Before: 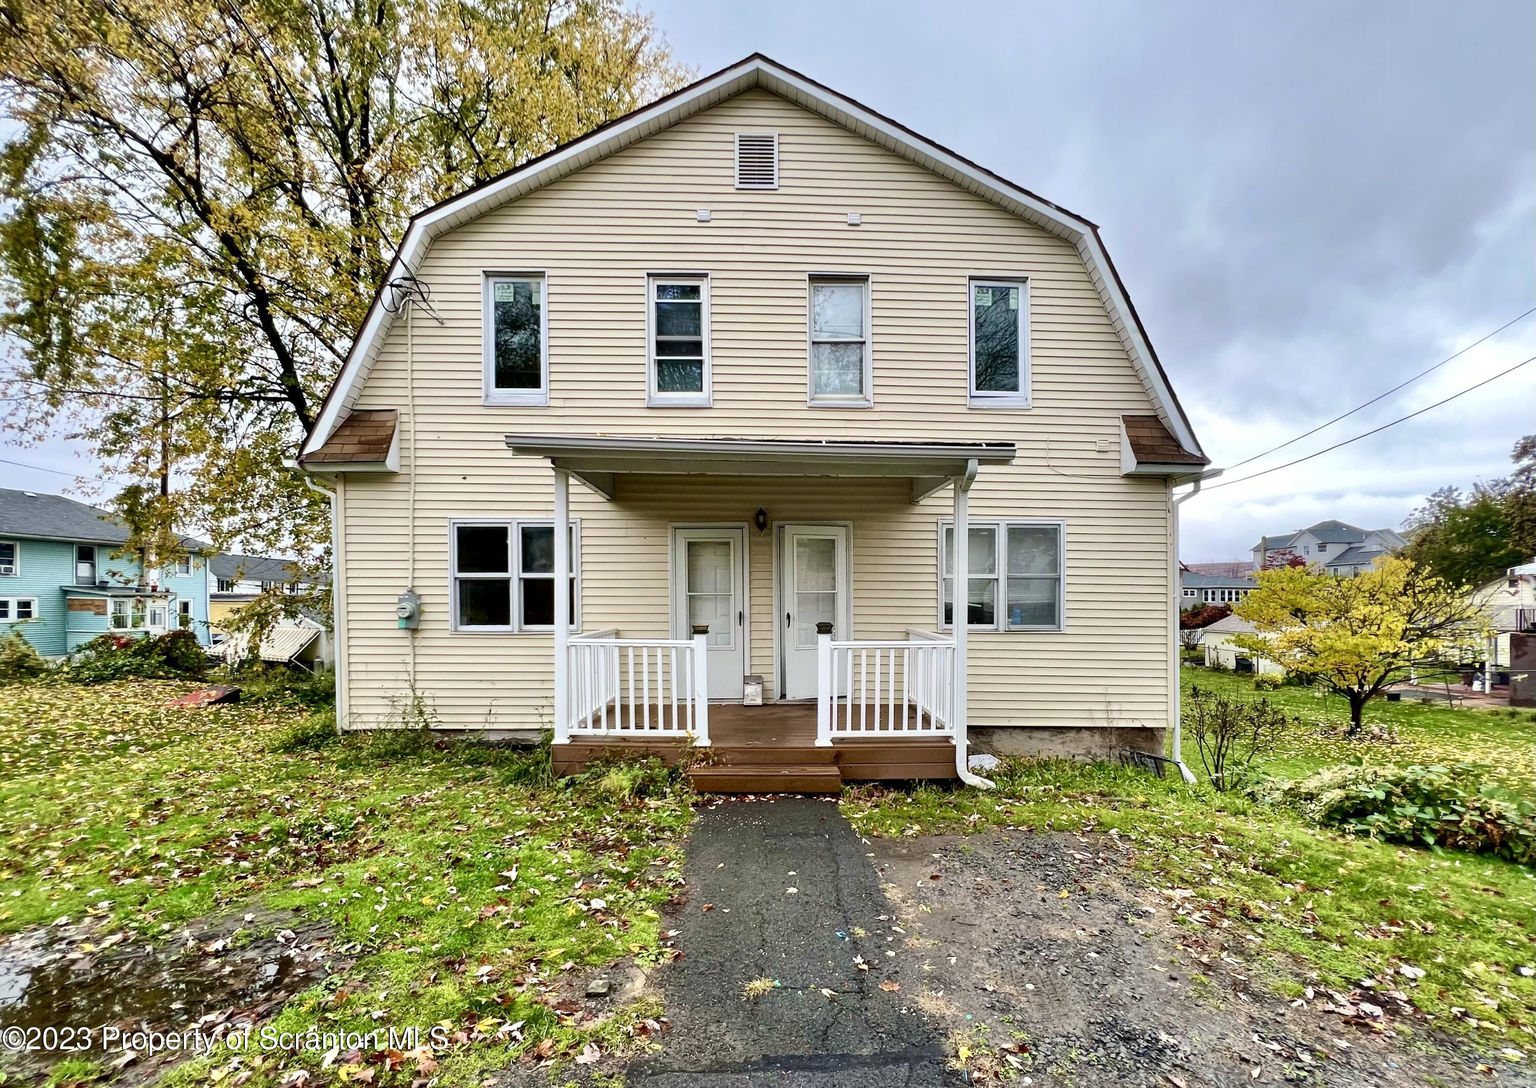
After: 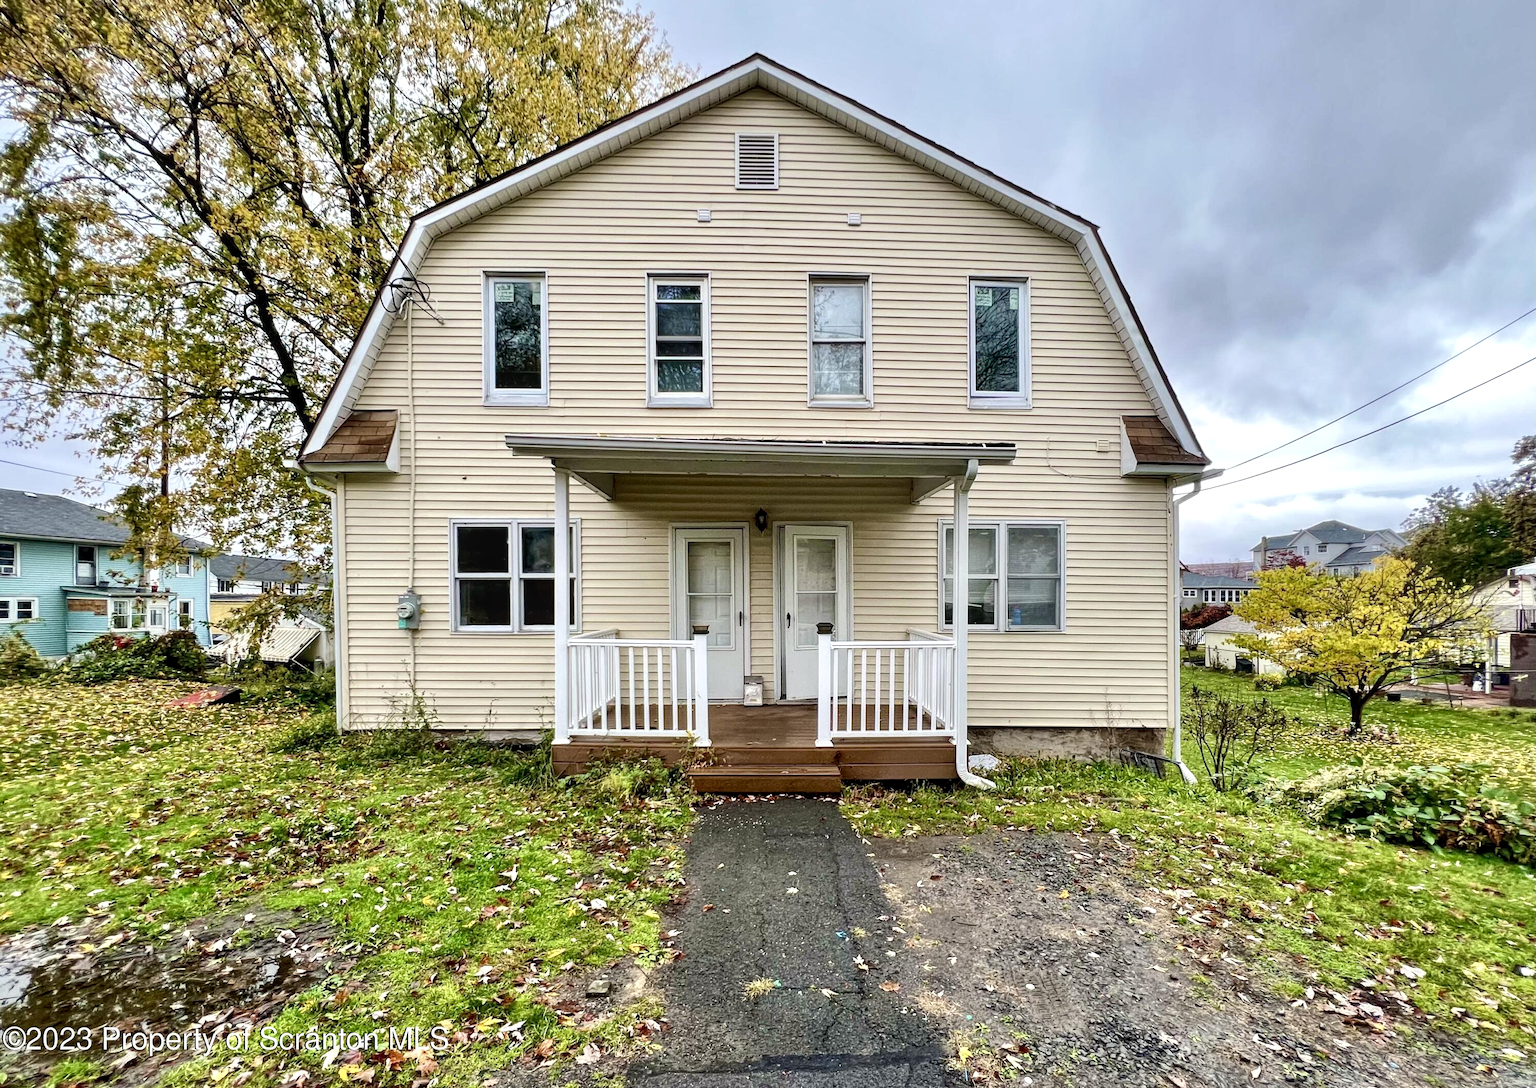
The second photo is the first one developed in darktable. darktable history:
local contrast: highlights 97%, shadows 85%, detail 160%, midtone range 0.2
